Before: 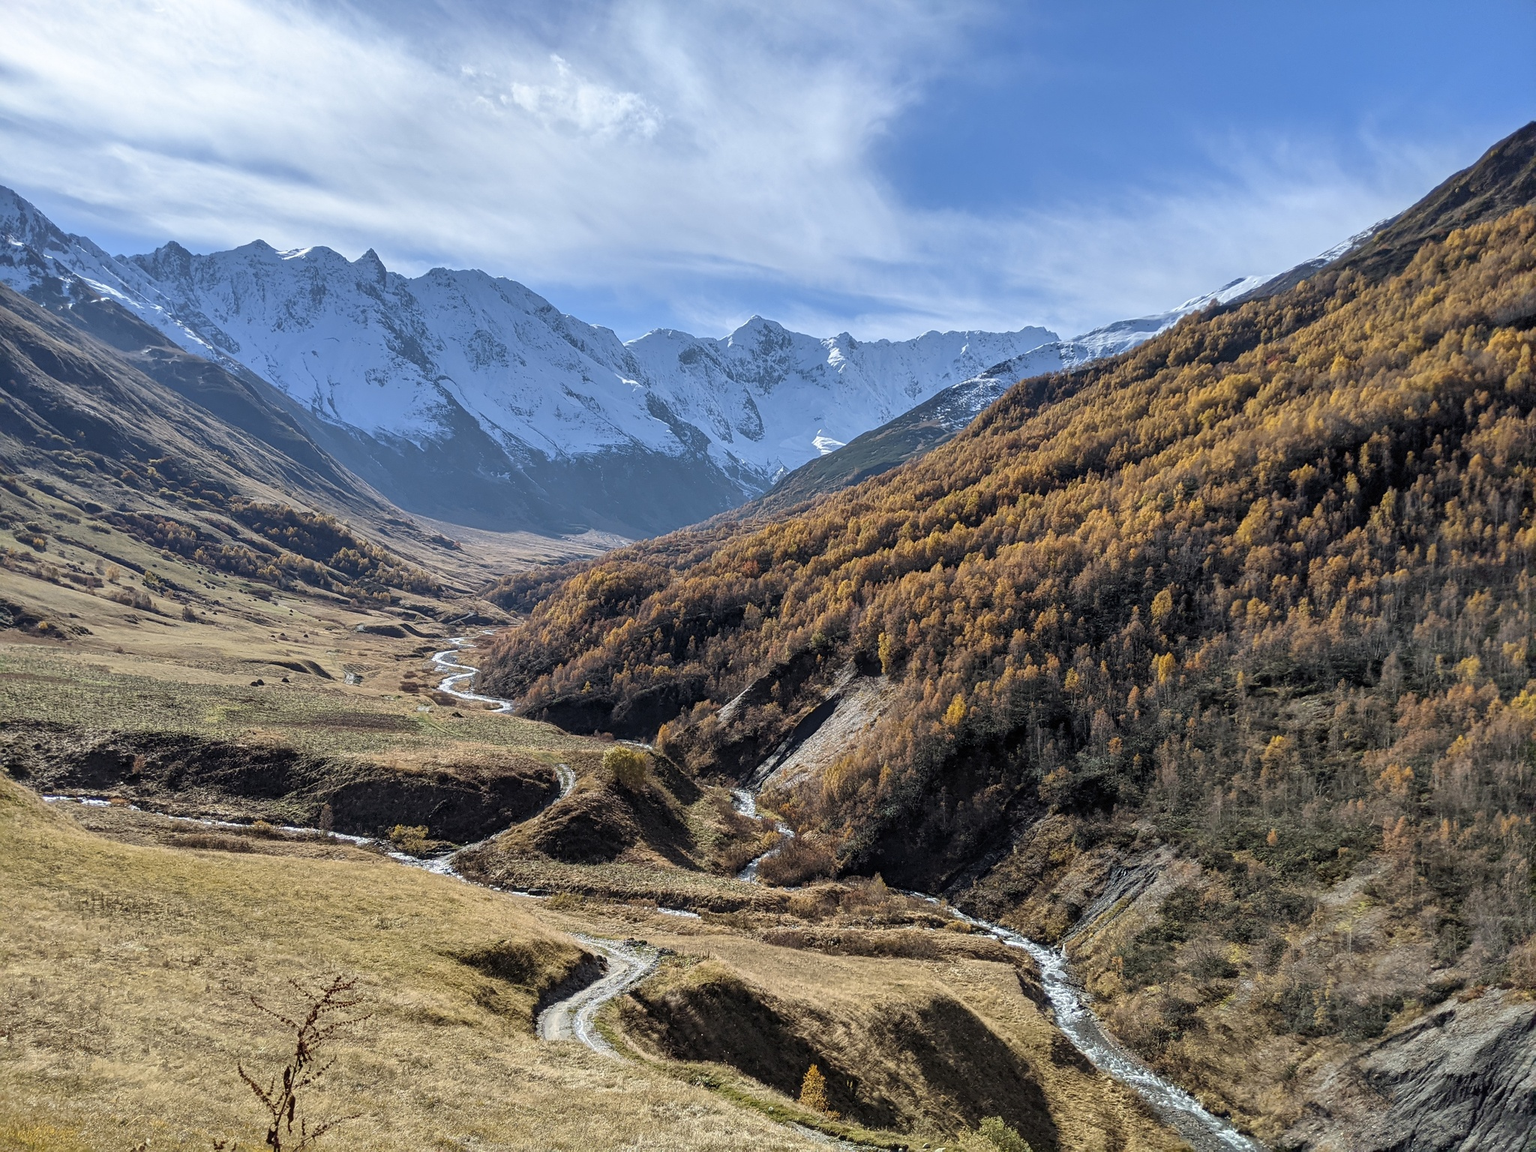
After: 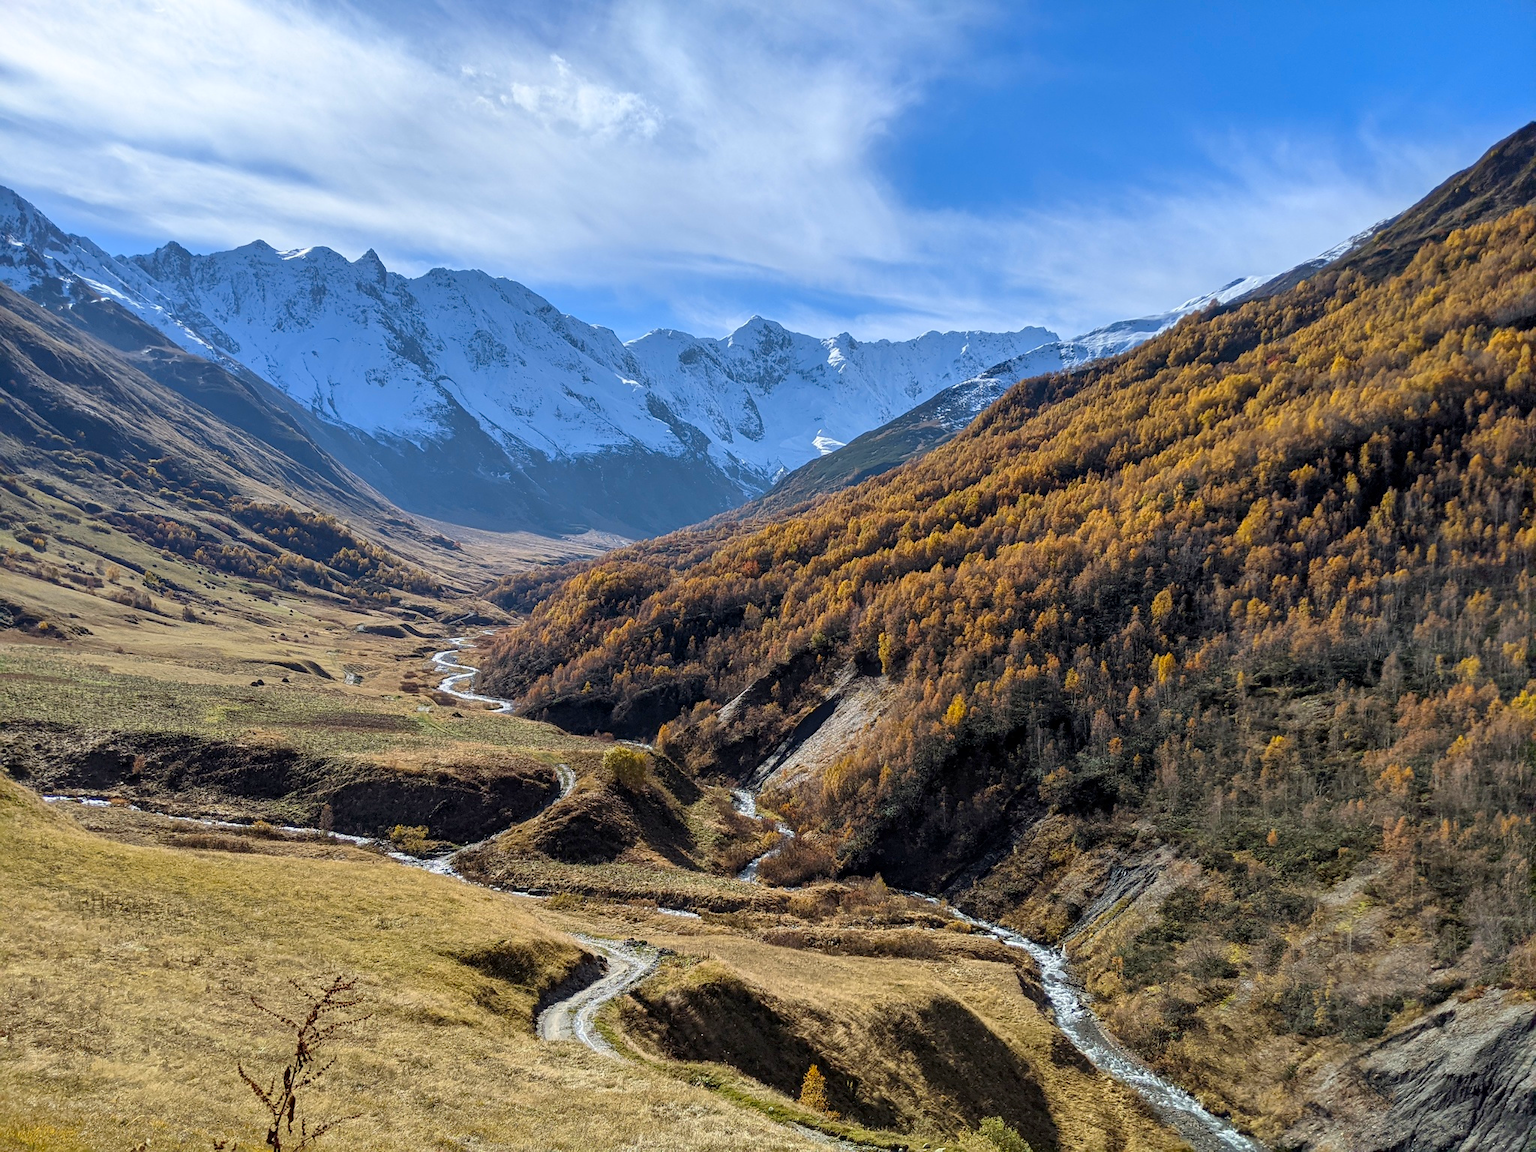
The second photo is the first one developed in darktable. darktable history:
exposure: black level correction 0.002, compensate highlight preservation false
contrast brightness saturation: brightness -0.016, saturation 0.343
